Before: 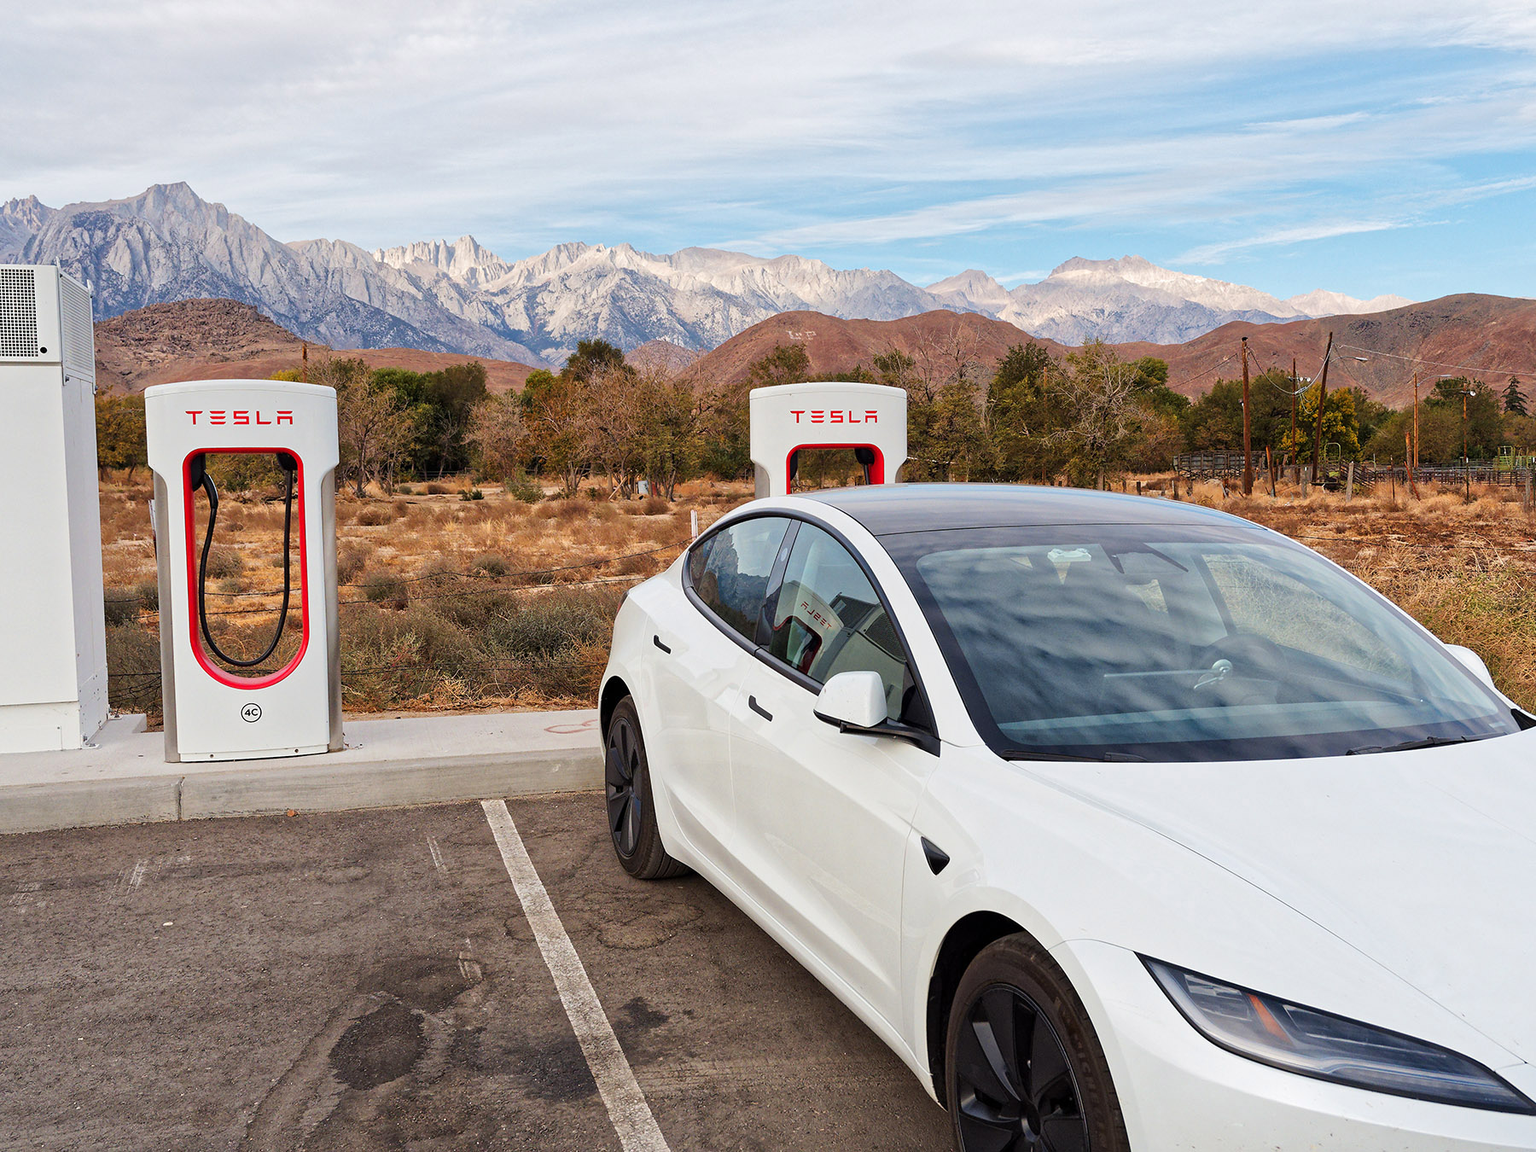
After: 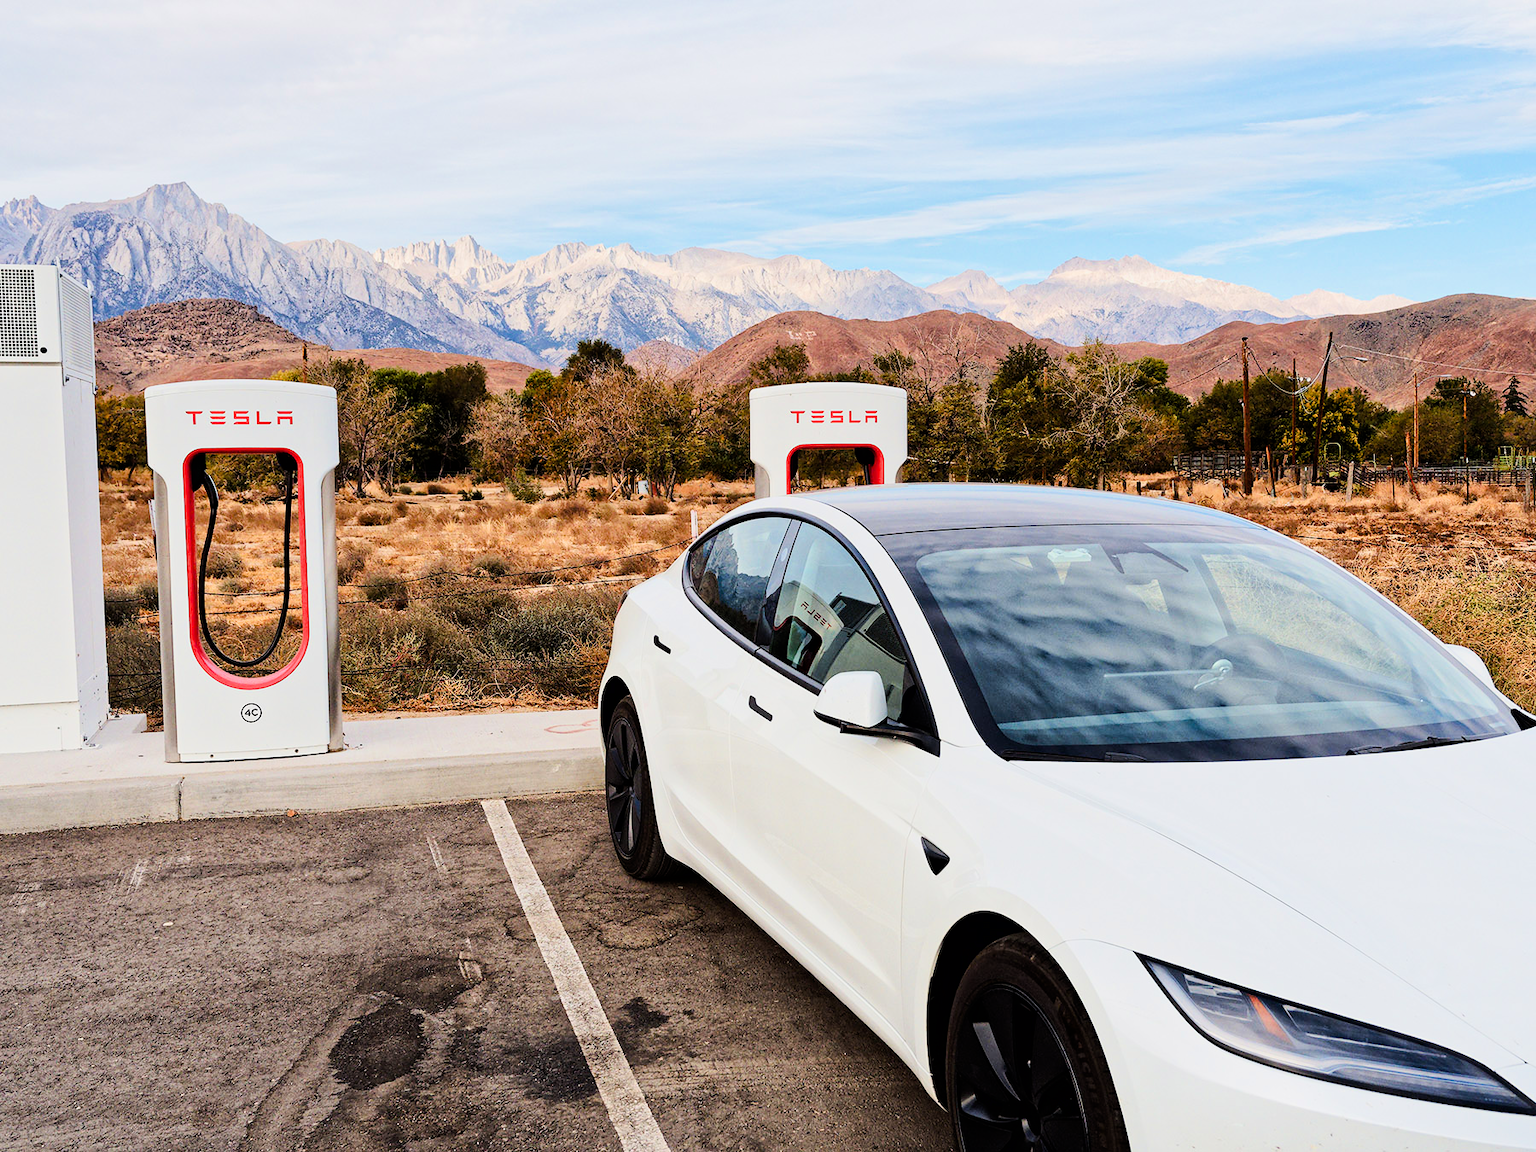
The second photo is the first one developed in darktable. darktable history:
color balance rgb: linear chroma grading › shadows 32%, linear chroma grading › global chroma -2%, linear chroma grading › mid-tones 4%, perceptual saturation grading › global saturation -2%, perceptual saturation grading › highlights -8%, perceptual saturation grading › mid-tones 8%, perceptual saturation grading › shadows 4%, perceptual brilliance grading › highlights 8%, perceptual brilliance grading › mid-tones 4%, perceptual brilliance grading › shadows 2%, global vibrance 16%, saturation formula JzAzBz (2021)
filmic rgb: black relative exposure -7.48 EV, white relative exposure 4.83 EV, hardness 3.4, color science v6 (2022)
tone equalizer: -8 EV -1.08 EV, -7 EV -1.01 EV, -6 EV -0.867 EV, -5 EV -0.578 EV, -3 EV 0.578 EV, -2 EV 0.867 EV, -1 EV 1.01 EV, +0 EV 1.08 EV, edges refinement/feathering 500, mask exposure compensation -1.57 EV, preserve details no
